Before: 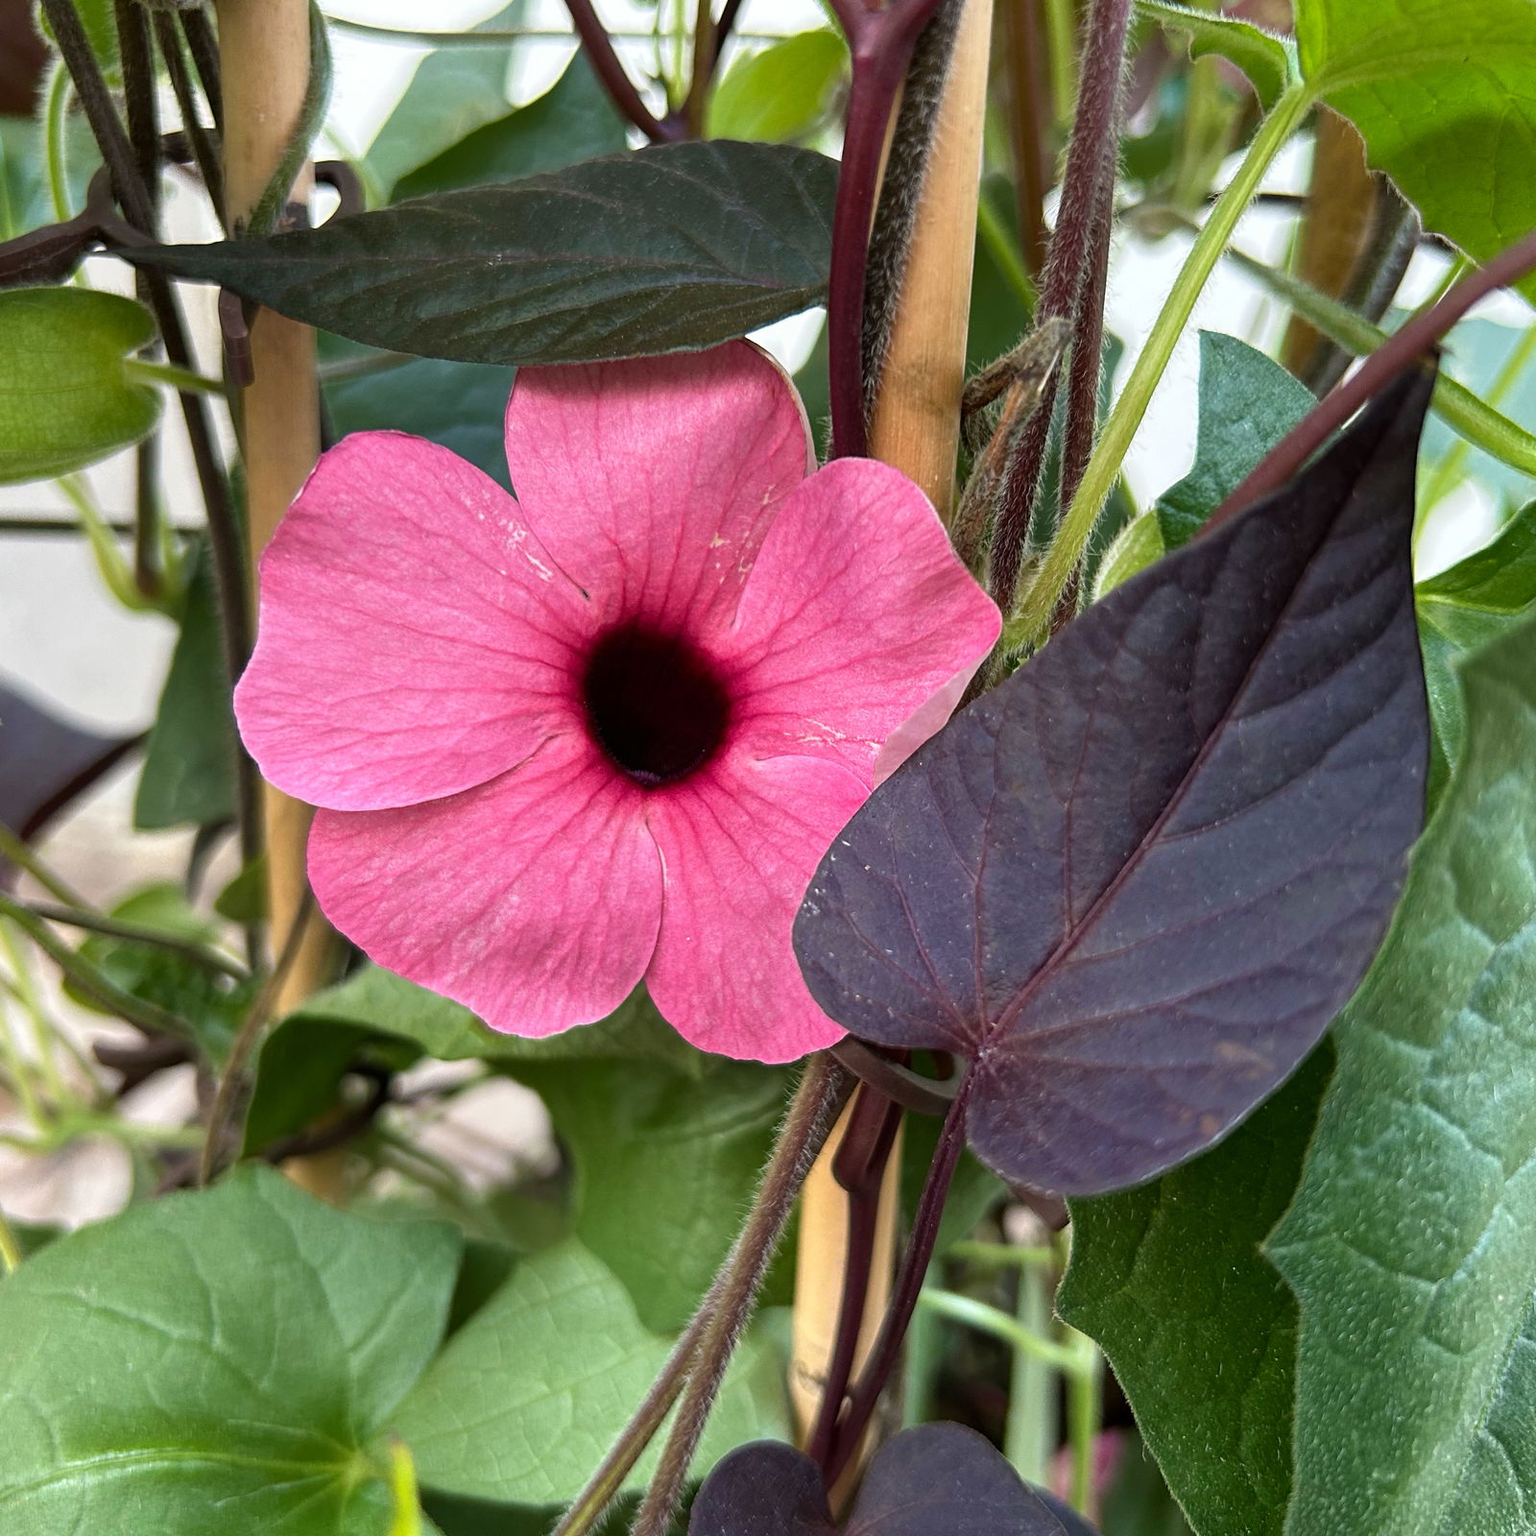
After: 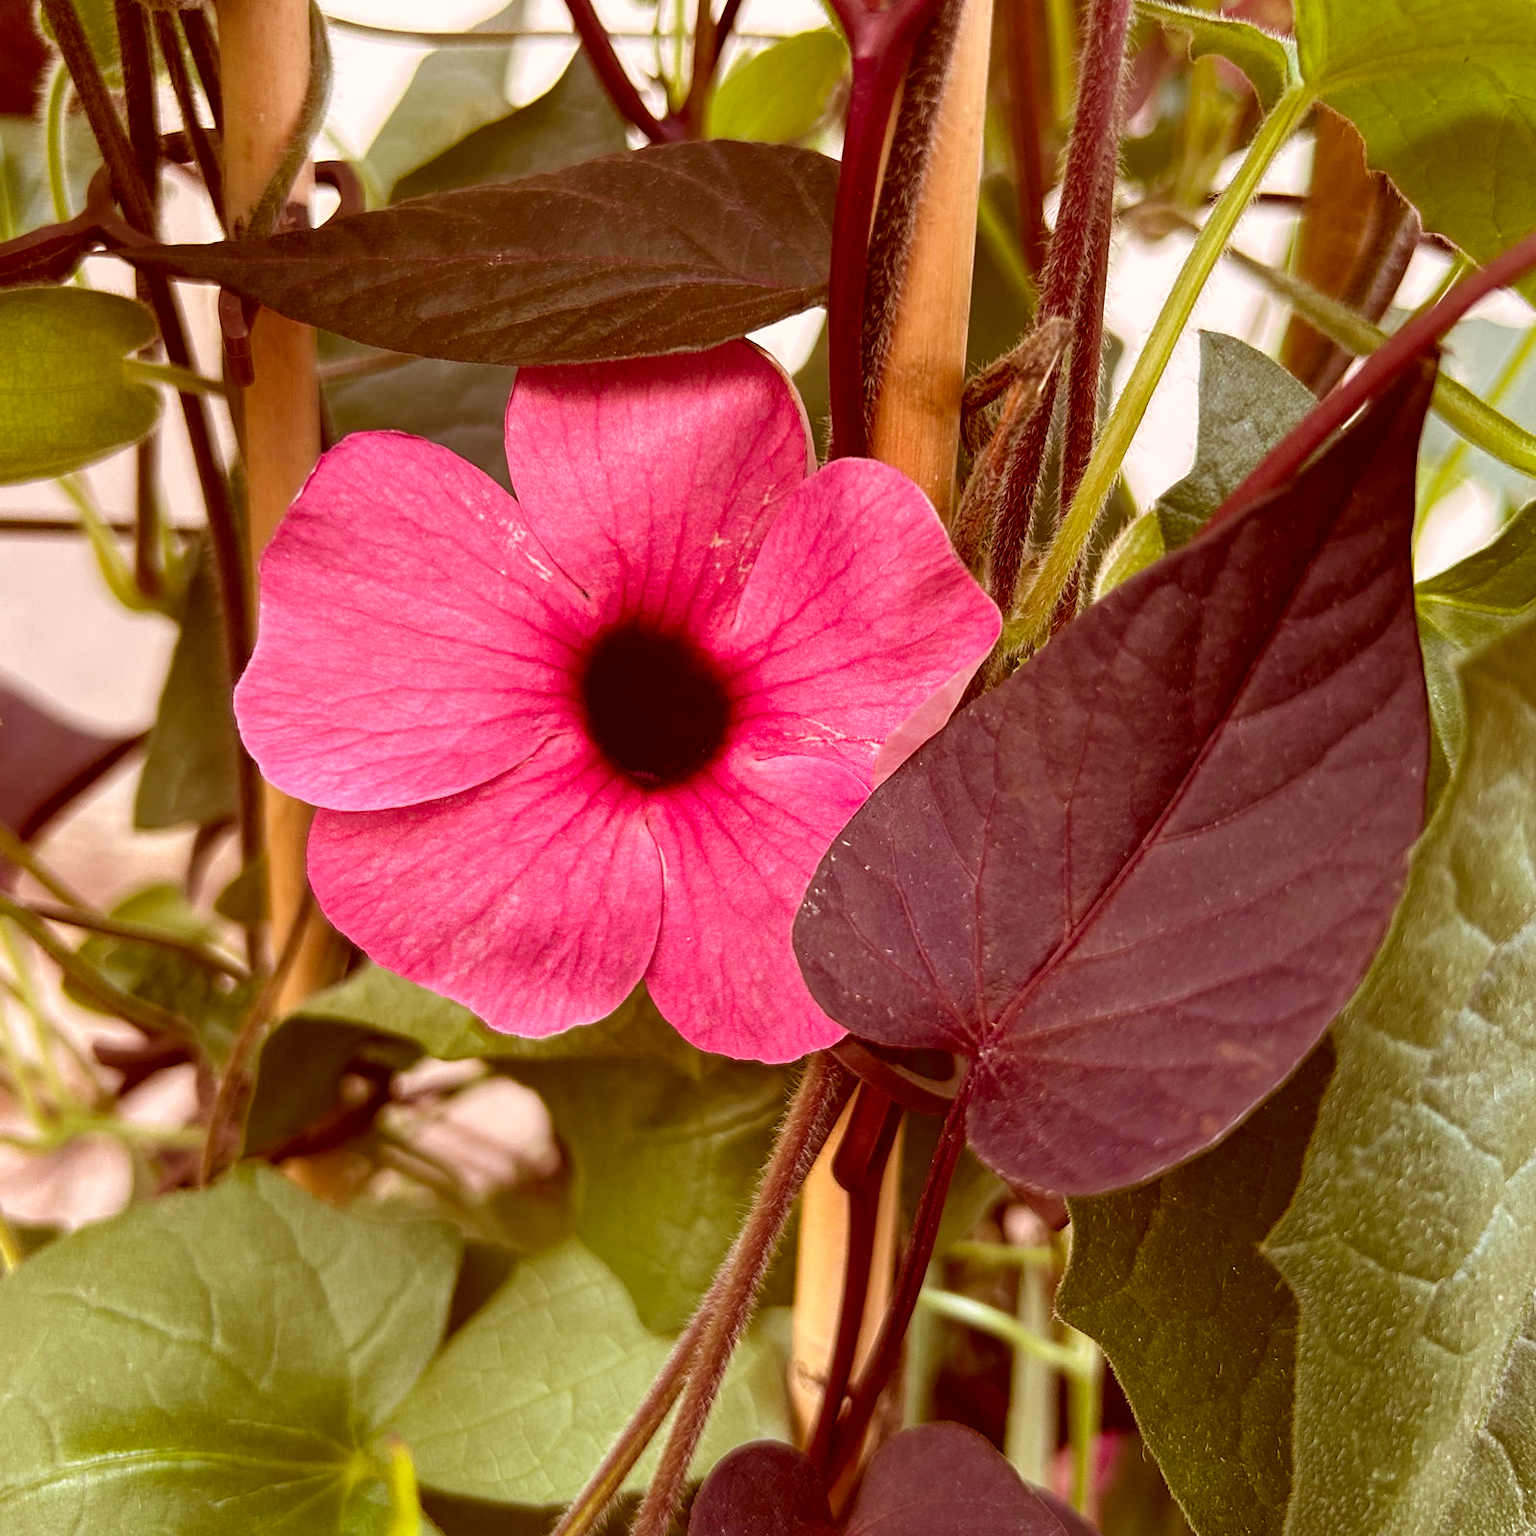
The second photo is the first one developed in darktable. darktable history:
color balance rgb: perceptual saturation grading › global saturation 19.897%
color correction: highlights a* 9.45, highlights b* 8.48, shadows a* 39.59, shadows b* 39.8, saturation 0.822
tone equalizer: edges refinement/feathering 500, mask exposure compensation -1.57 EV, preserve details no
